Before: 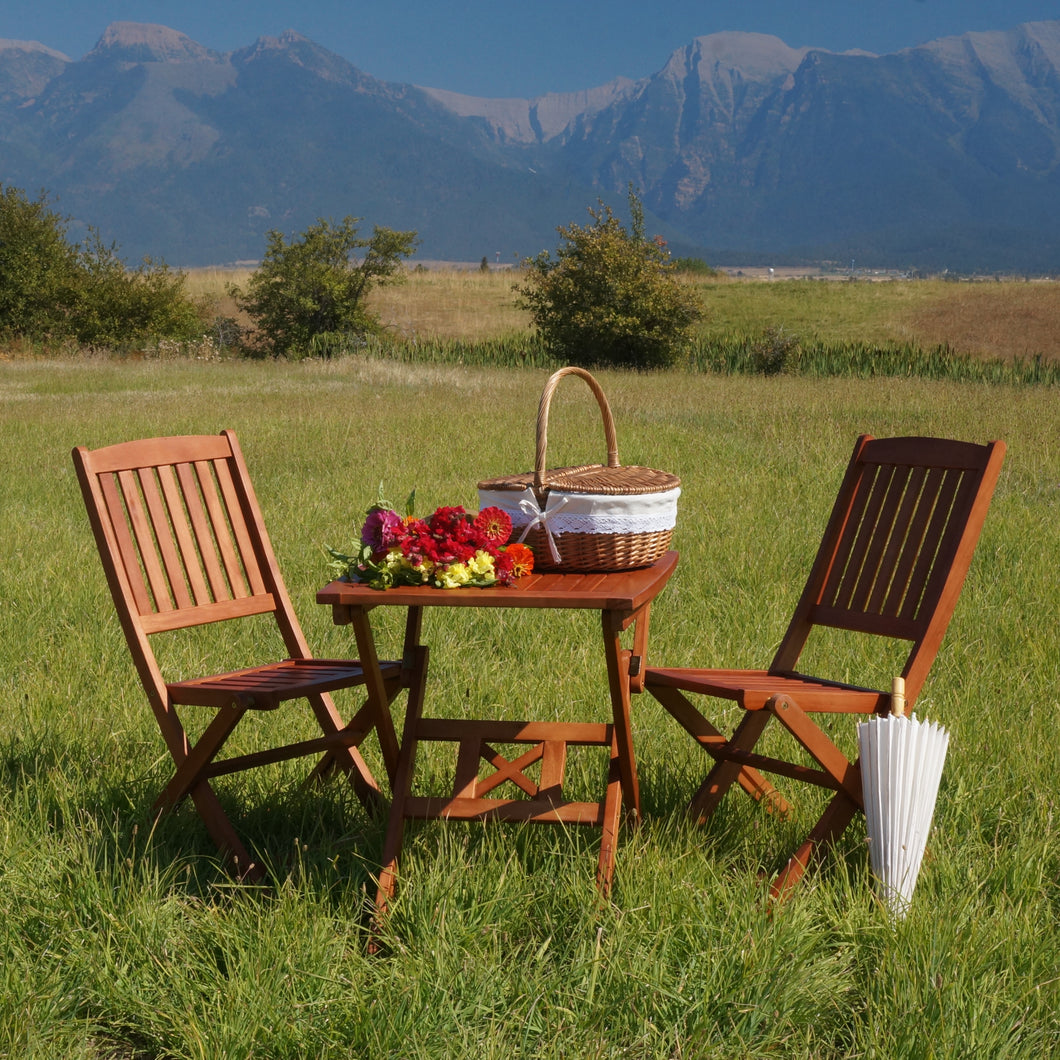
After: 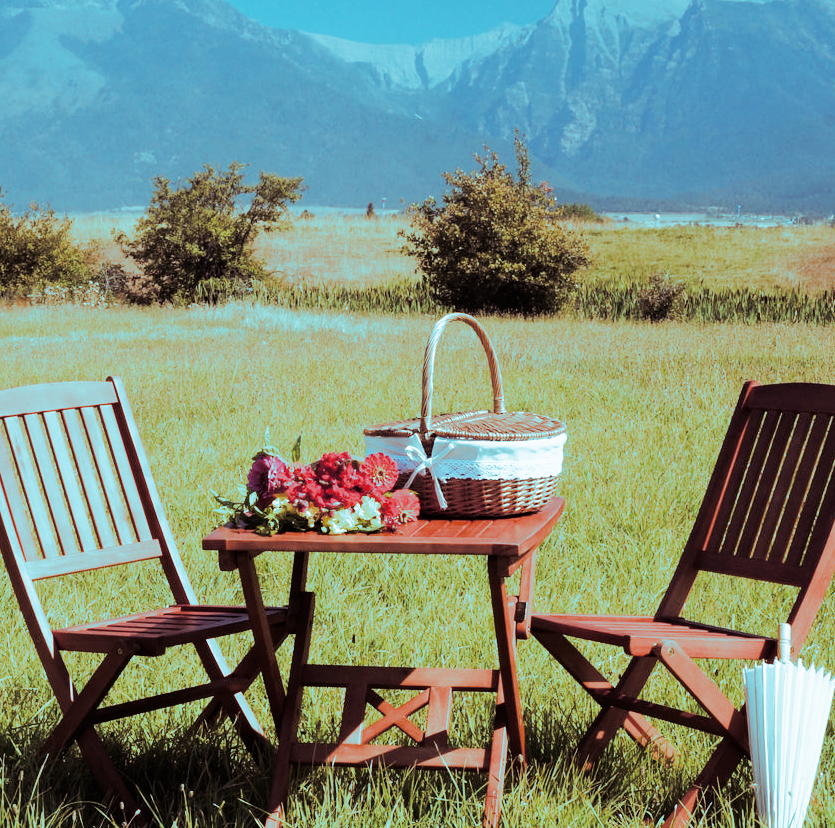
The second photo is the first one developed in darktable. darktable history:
crop and rotate: left 10.77%, top 5.1%, right 10.41%, bottom 16.76%
filmic rgb: black relative exposure -7.65 EV, white relative exposure 4.56 EV, hardness 3.61, color science v6 (2022)
exposure: black level correction 0.001, exposure 0.955 EV, compensate exposure bias true, compensate highlight preservation false
split-toning: shadows › hue 327.6°, highlights › hue 198°, highlights › saturation 0.55, balance -21.25, compress 0%
tone equalizer: -8 EV -0.75 EV, -7 EV -0.7 EV, -6 EV -0.6 EV, -5 EV -0.4 EV, -3 EV 0.4 EV, -2 EV 0.6 EV, -1 EV 0.7 EV, +0 EV 0.75 EV, edges refinement/feathering 500, mask exposure compensation -1.57 EV, preserve details no
